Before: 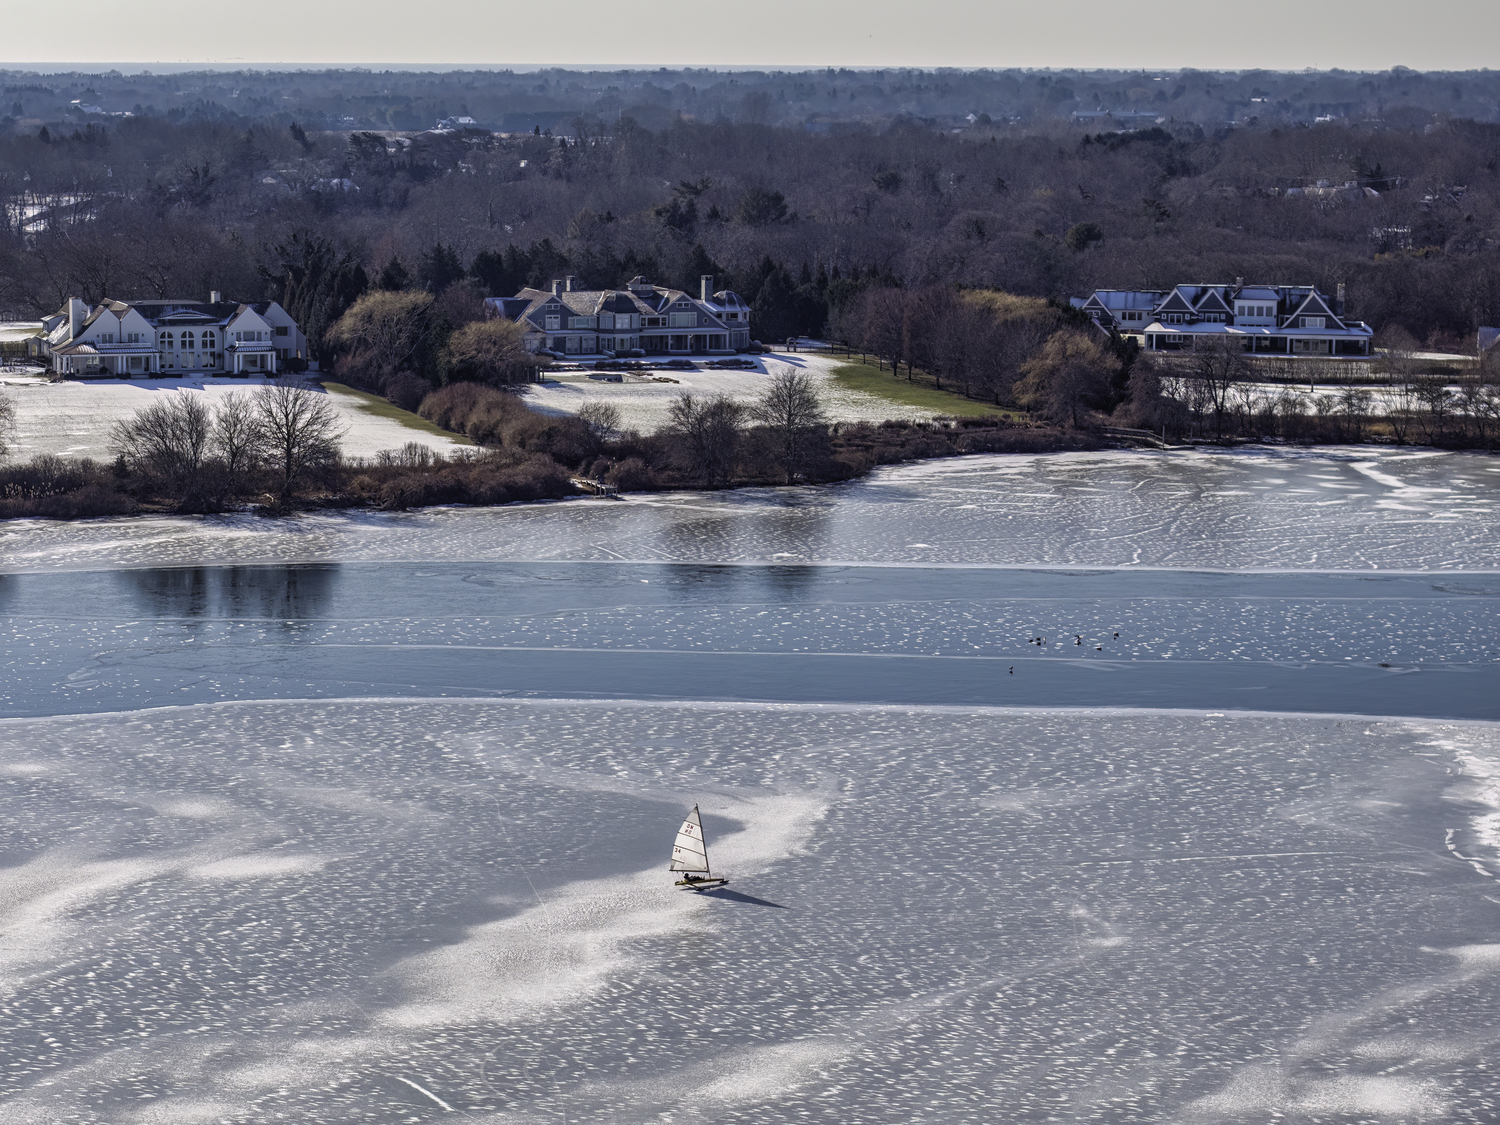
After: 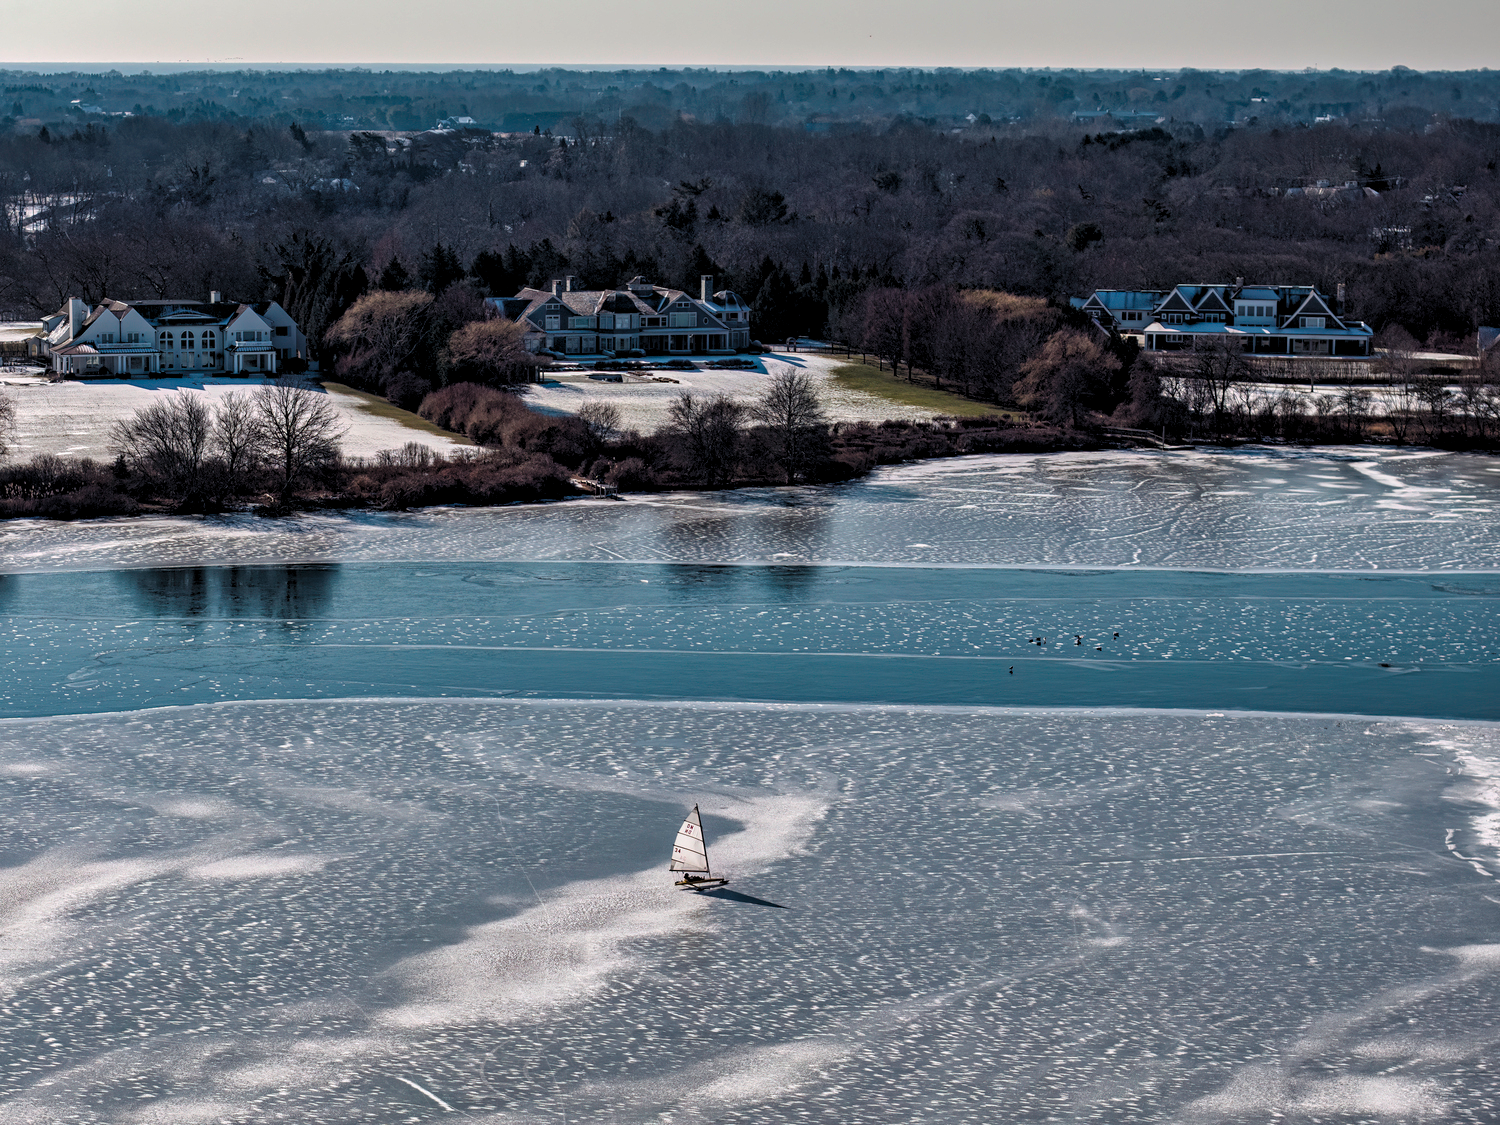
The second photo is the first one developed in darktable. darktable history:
haze removal: strength 0.29, distance 0.25, compatibility mode true, adaptive false
levels: levels [0.116, 0.574, 1]
